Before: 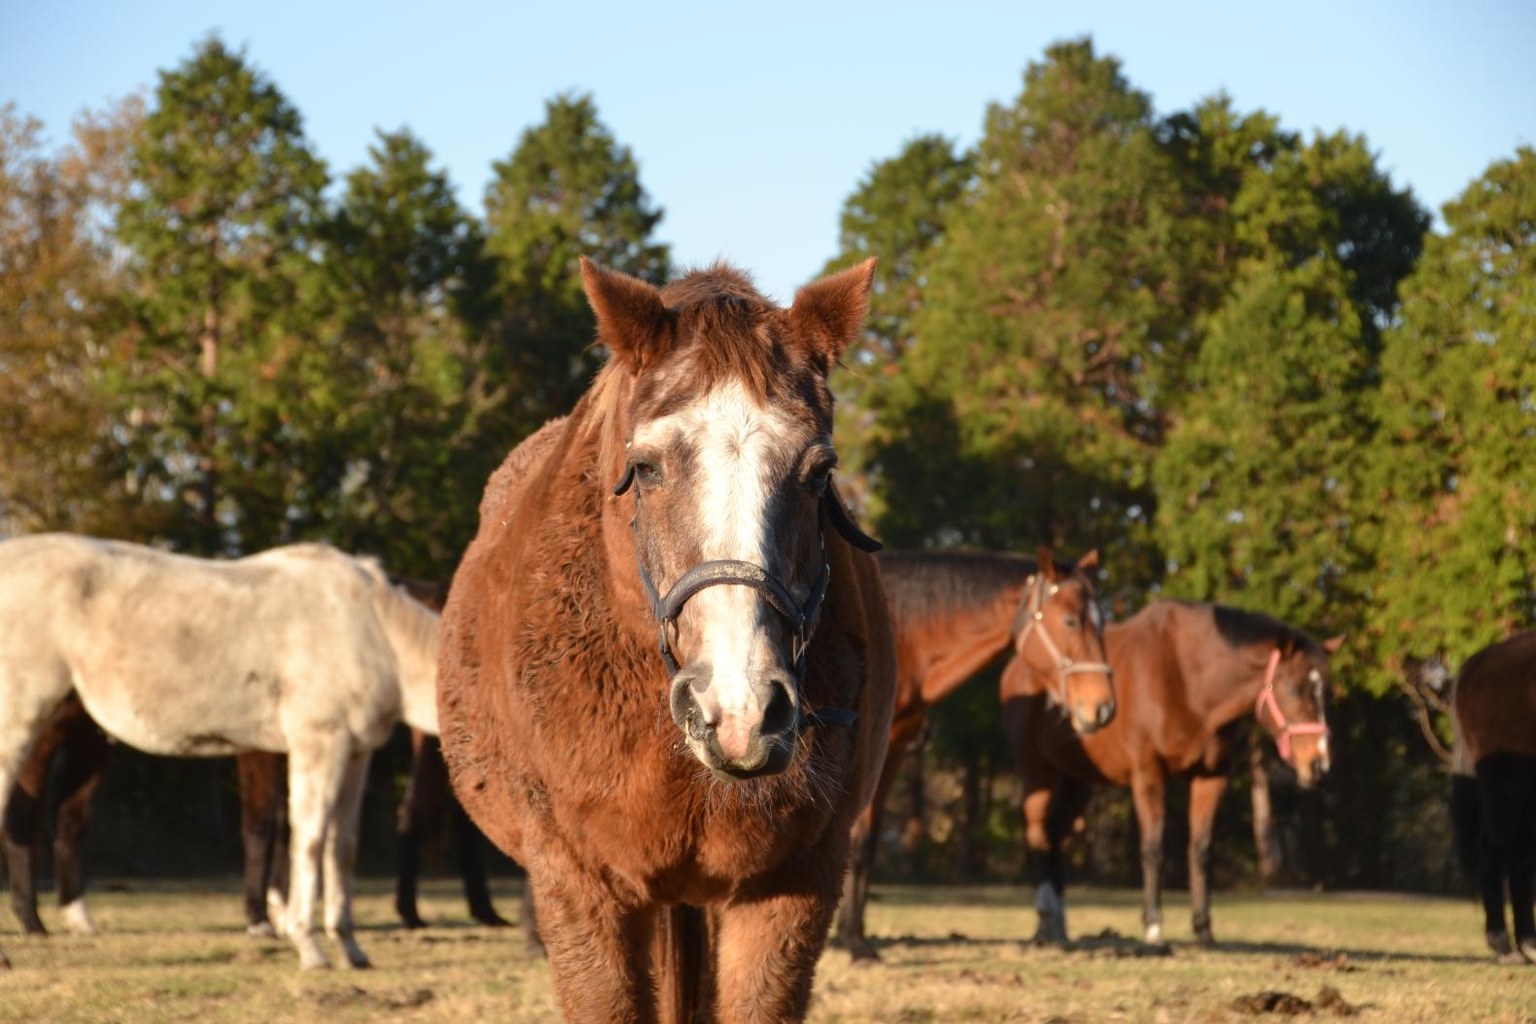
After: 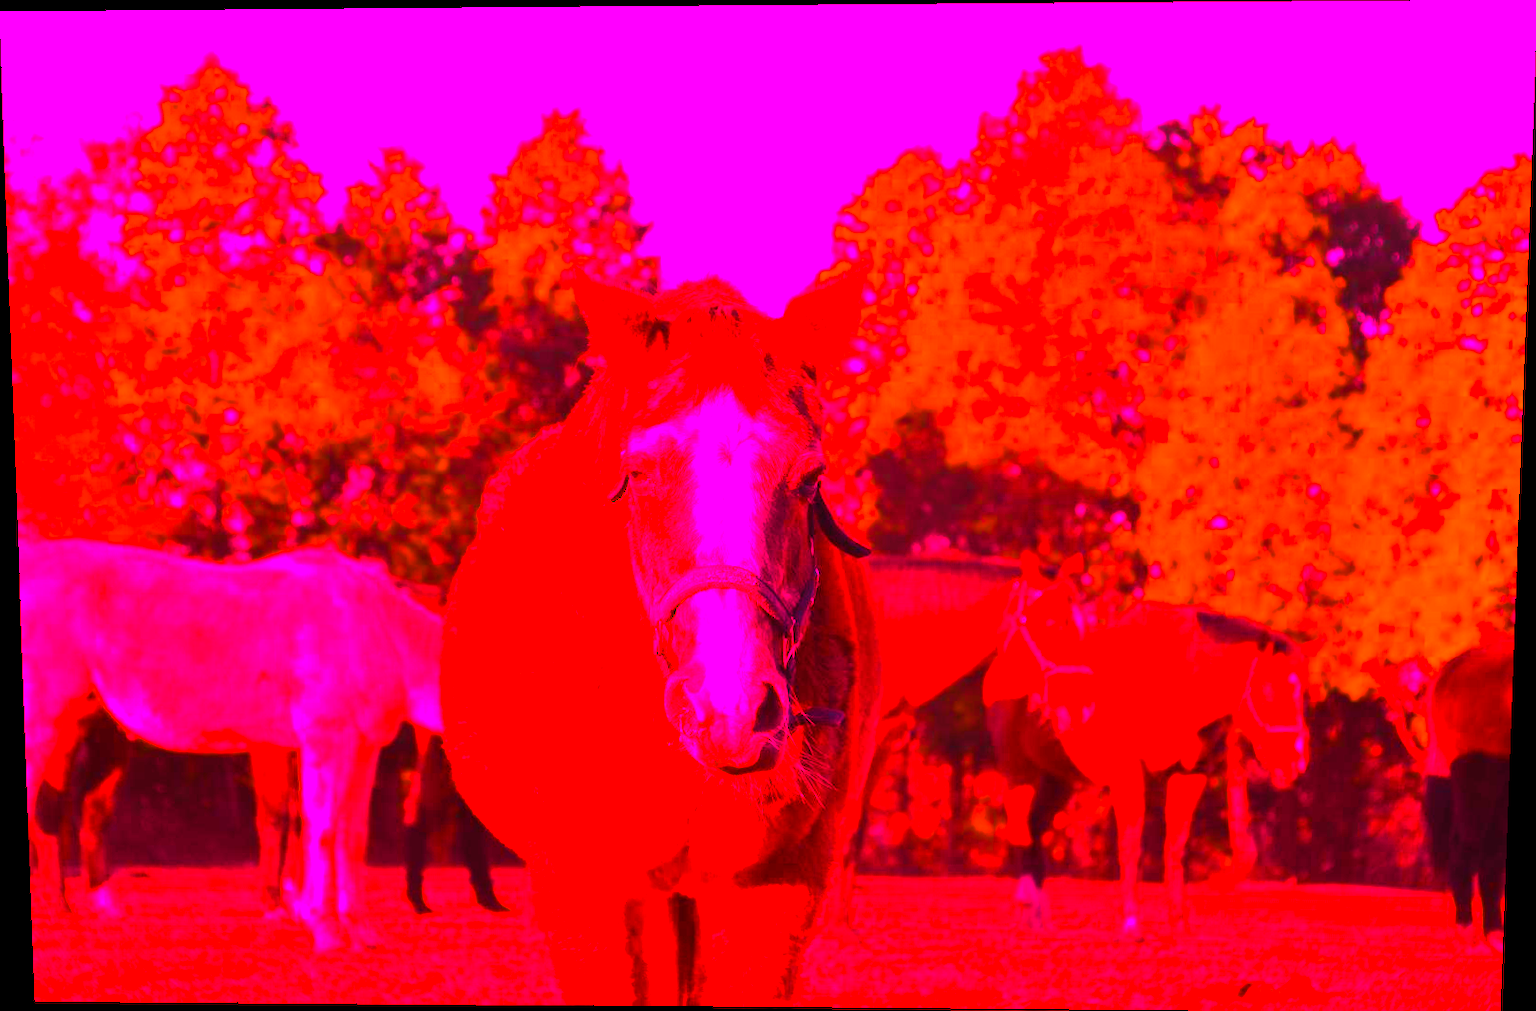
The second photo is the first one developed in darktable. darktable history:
color balance rgb: perceptual saturation grading › global saturation 25%, global vibrance 20%
white balance: red 4.26, blue 1.802
rotate and perspective: lens shift (vertical) 0.048, lens shift (horizontal) -0.024, automatic cropping off
